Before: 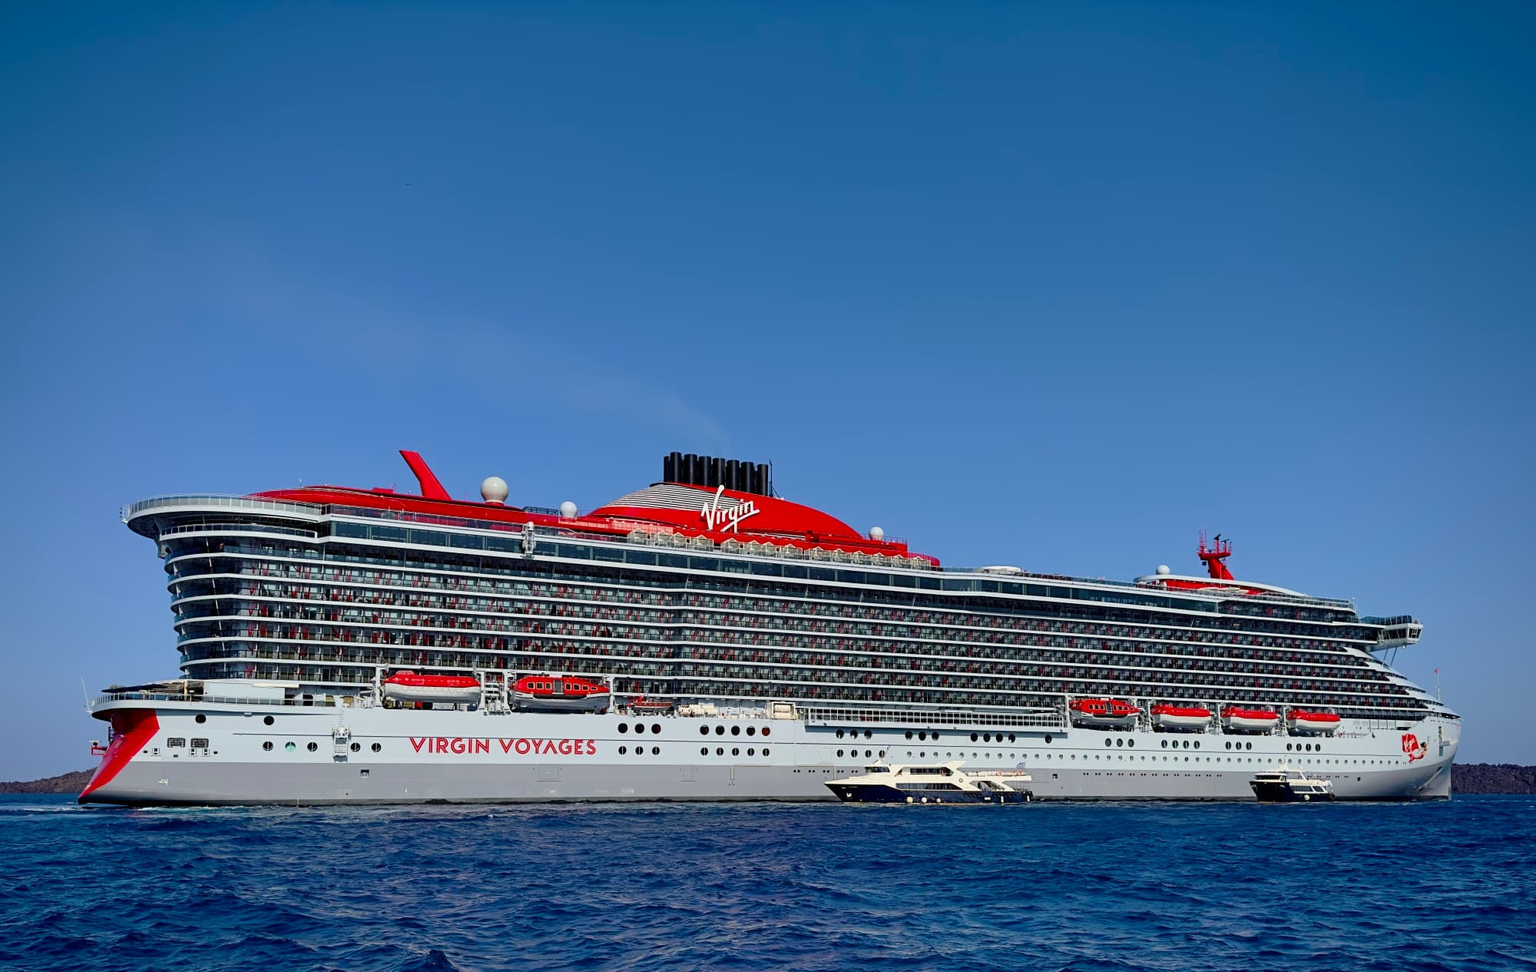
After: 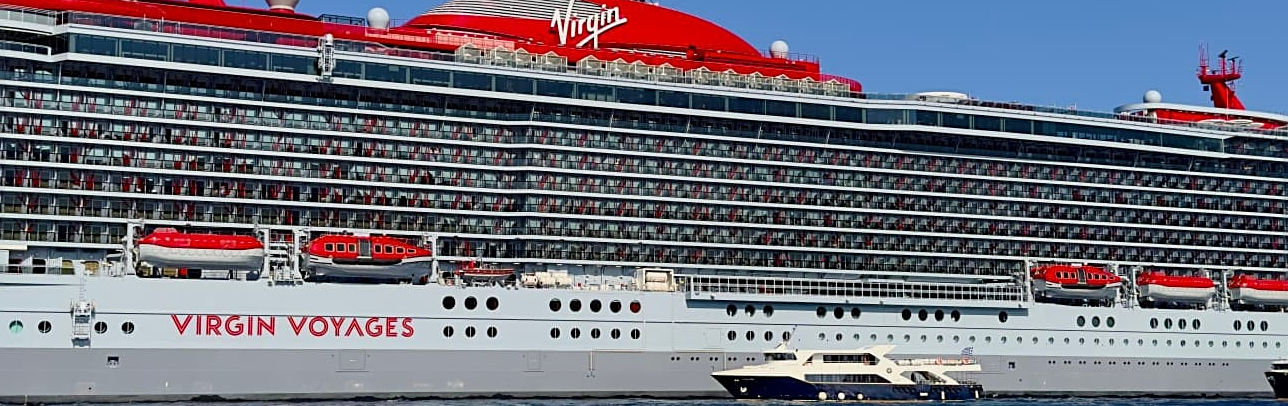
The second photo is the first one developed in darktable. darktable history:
crop: left 18.108%, top 51.01%, right 17.443%, bottom 16.884%
sharpen: amount 0.205
